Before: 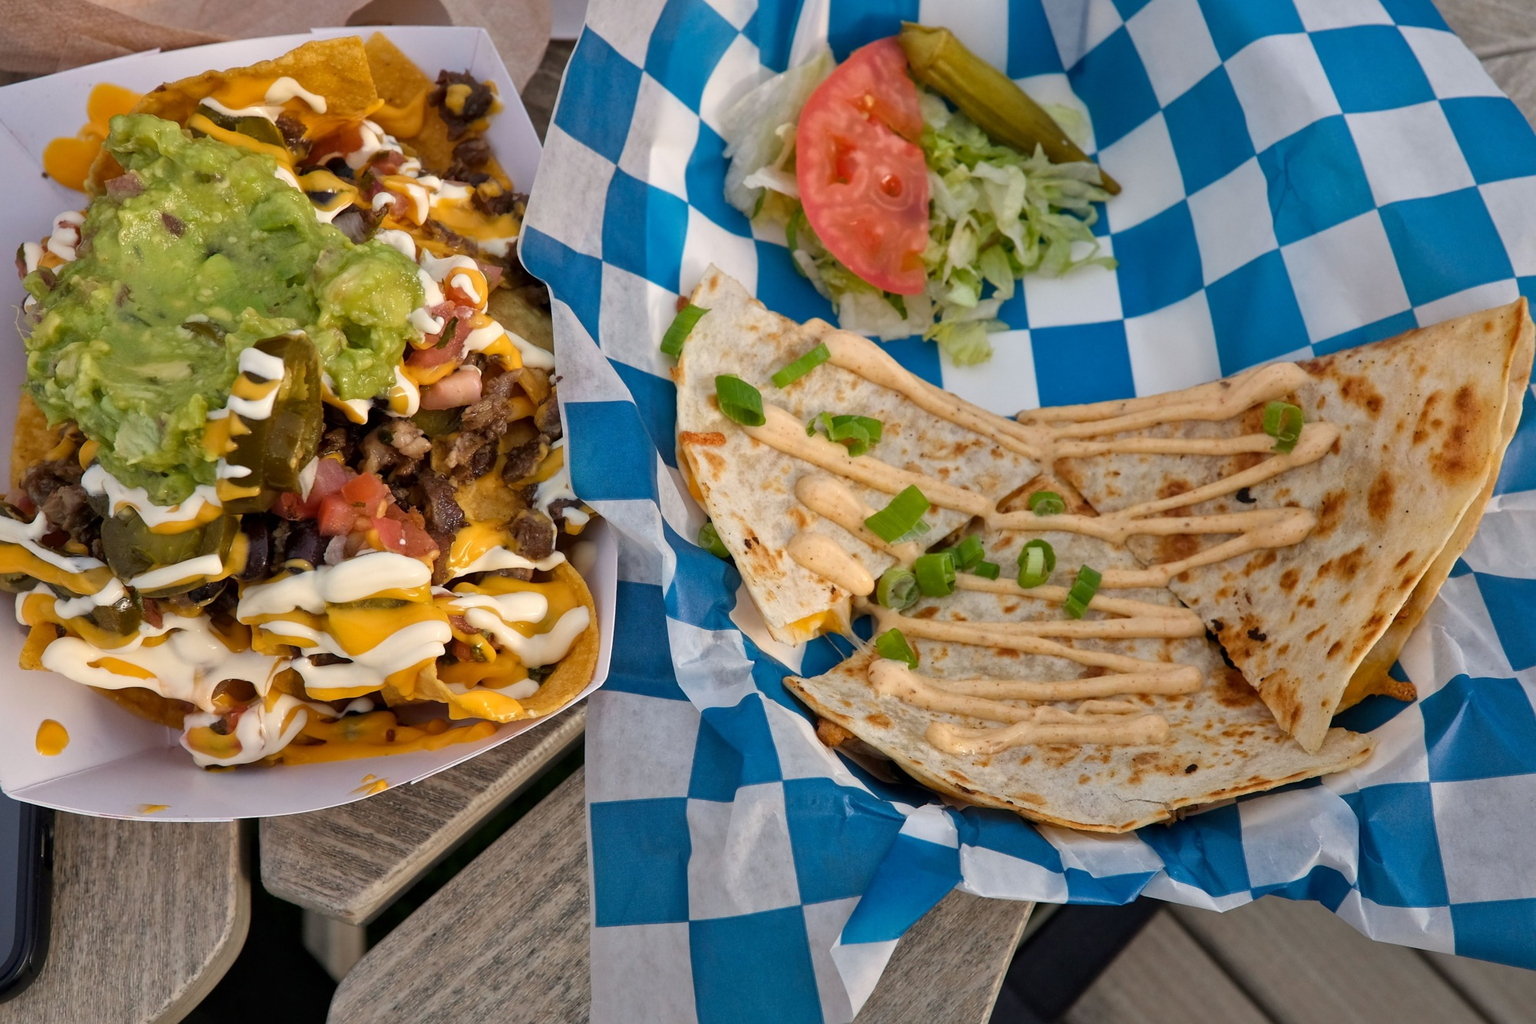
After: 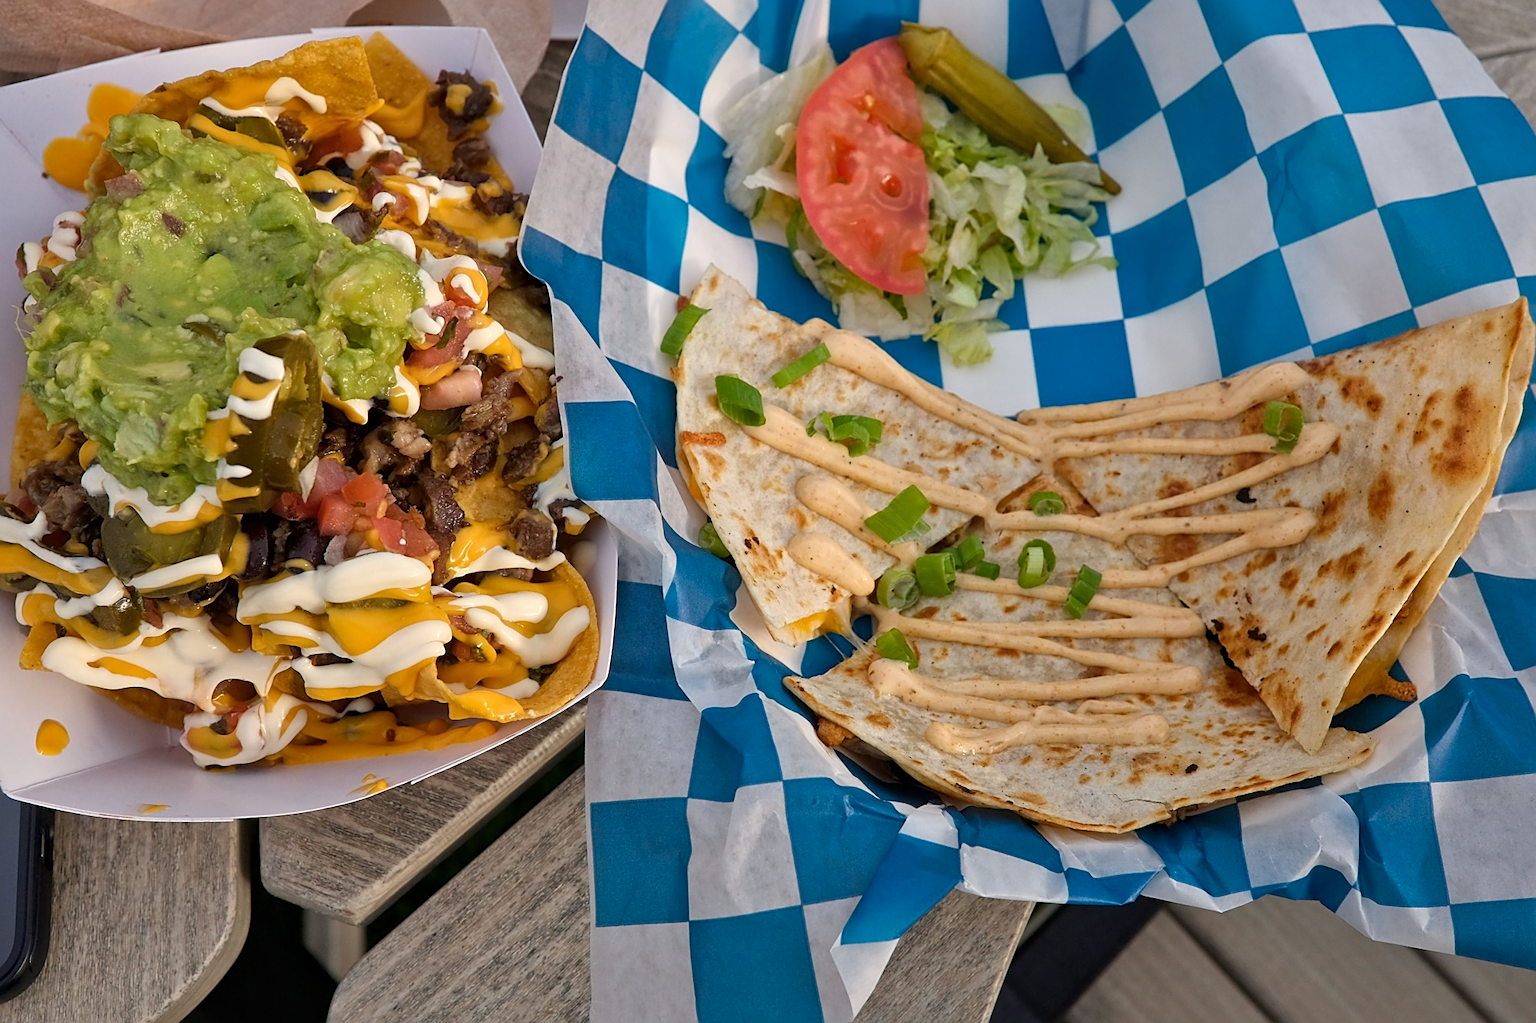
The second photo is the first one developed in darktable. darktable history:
color zones: curves: ch0 [(0, 0.5) (0.143, 0.5) (0.286, 0.5) (0.429, 0.5) (0.571, 0.5) (0.714, 0.476) (0.857, 0.5) (1, 0.5)]; ch2 [(0, 0.5) (0.143, 0.5) (0.286, 0.5) (0.429, 0.5) (0.571, 0.5) (0.714, 0.487) (0.857, 0.5) (1, 0.5)]
sharpen: on, module defaults
